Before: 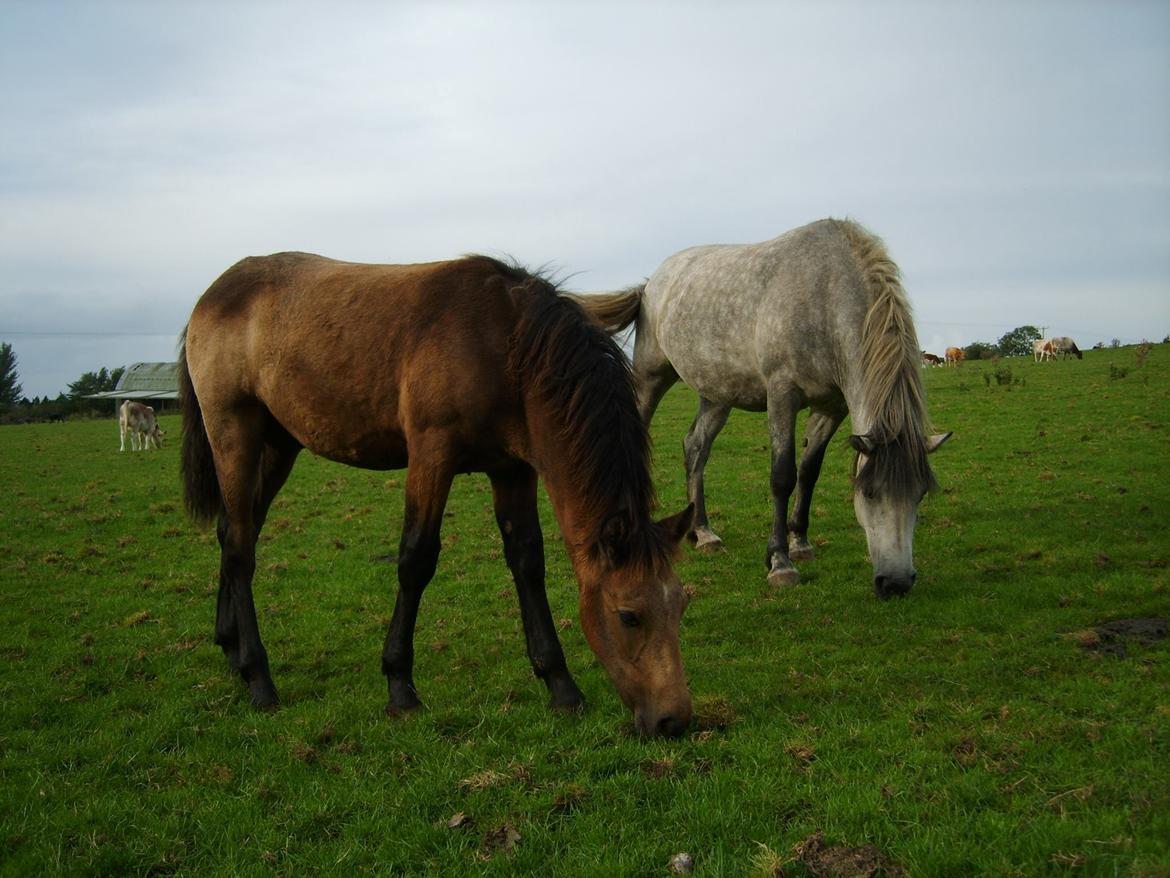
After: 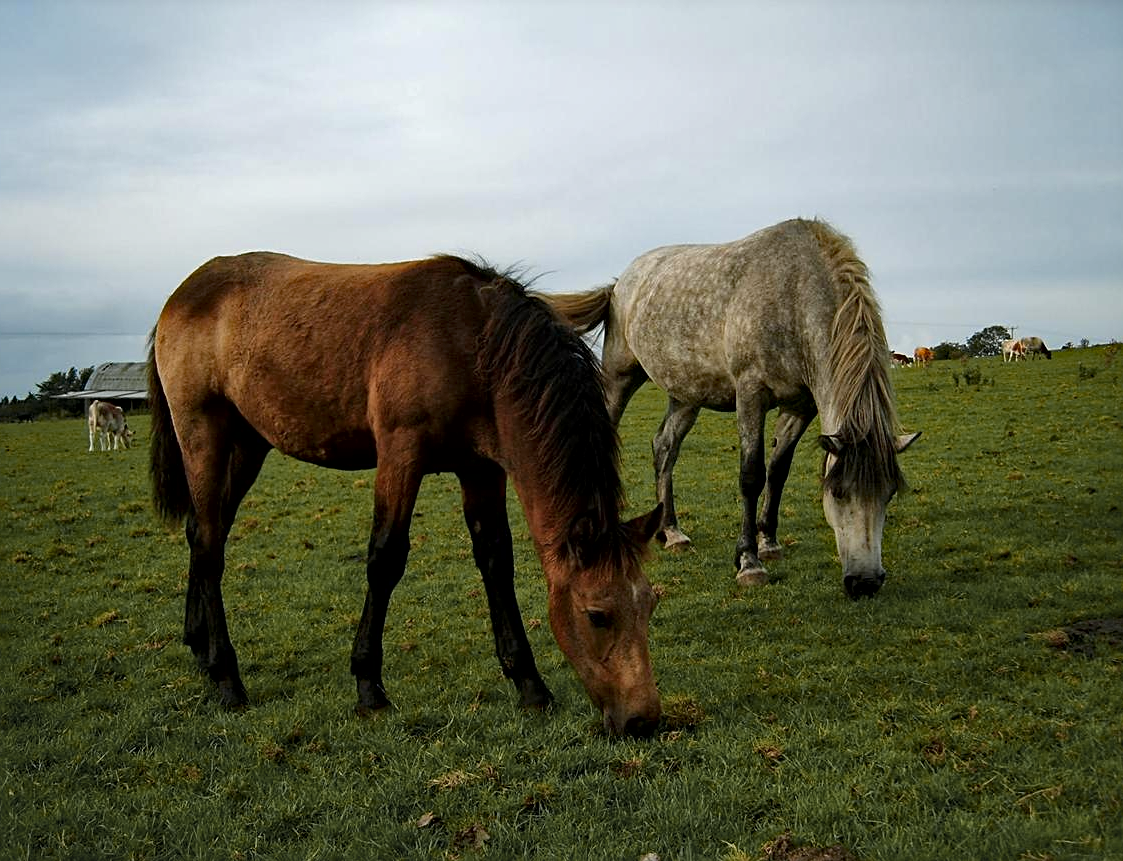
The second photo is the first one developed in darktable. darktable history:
local contrast: mode bilateral grid, contrast 20, coarseness 50, detail 143%, midtone range 0.2
crop and rotate: left 2.728%, right 1.241%, bottom 1.886%
color zones: curves: ch1 [(0.29, 0.492) (0.373, 0.185) (0.509, 0.481)]; ch2 [(0.25, 0.462) (0.749, 0.457)]
sharpen: on, module defaults
haze removal: strength 0.426, compatibility mode true, adaptive false
